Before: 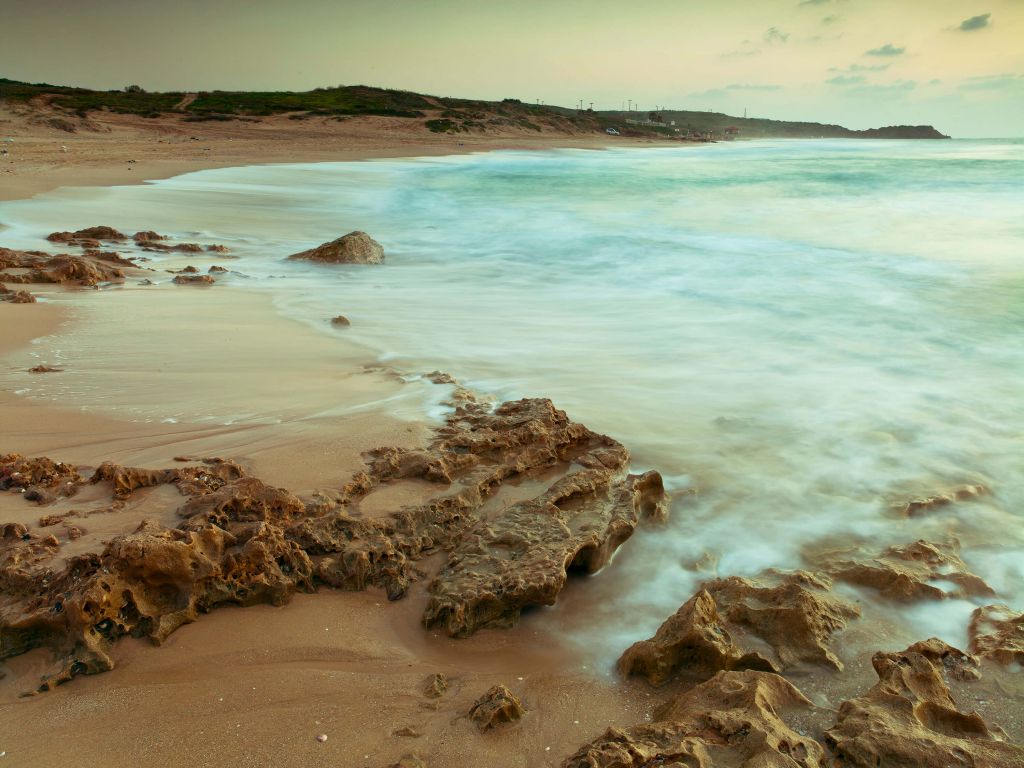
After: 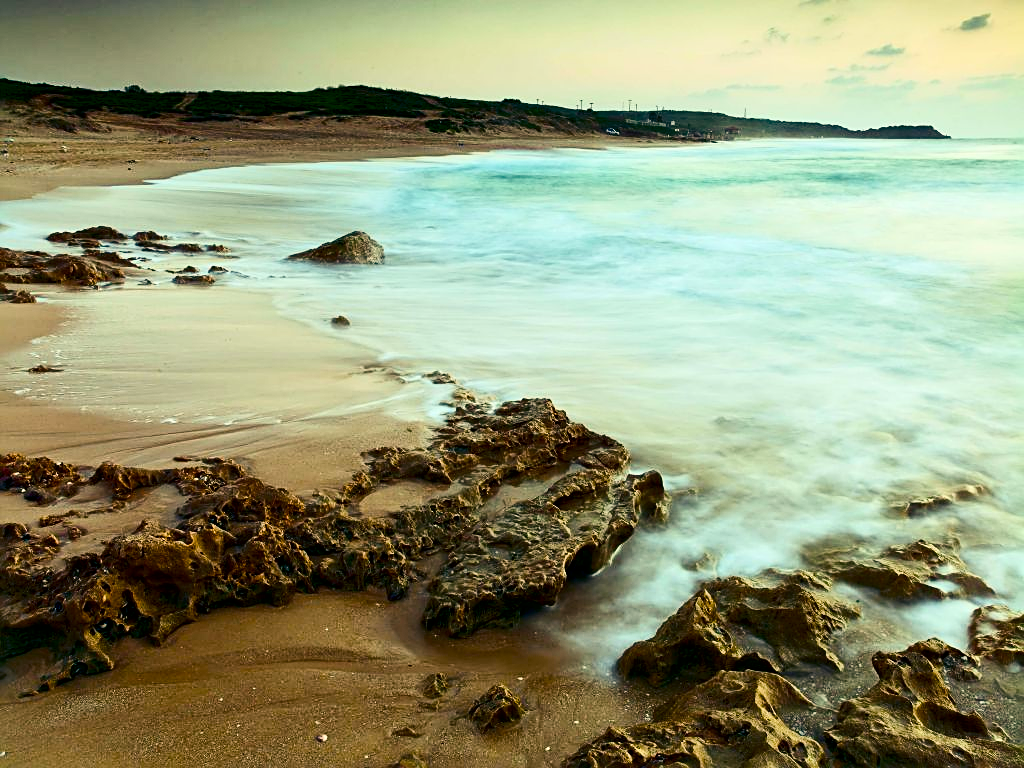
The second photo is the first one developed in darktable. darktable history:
local contrast: mode bilateral grid, contrast 31, coarseness 24, midtone range 0.2
contrast brightness saturation: contrast 0.286
color balance rgb: shadows lift › luminance -40.857%, shadows lift › chroma 13.78%, shadows lift › hue 259.33°, power › hue 174.41°, linear chroma grading › global chroma 9.906%, perceptual saturation grading › global saturation 0.632%, perceptual saturation grading › mid-tones 6.374%, perceptual saturation grading › shadows 71.82%
sharpen: on, module defaults
